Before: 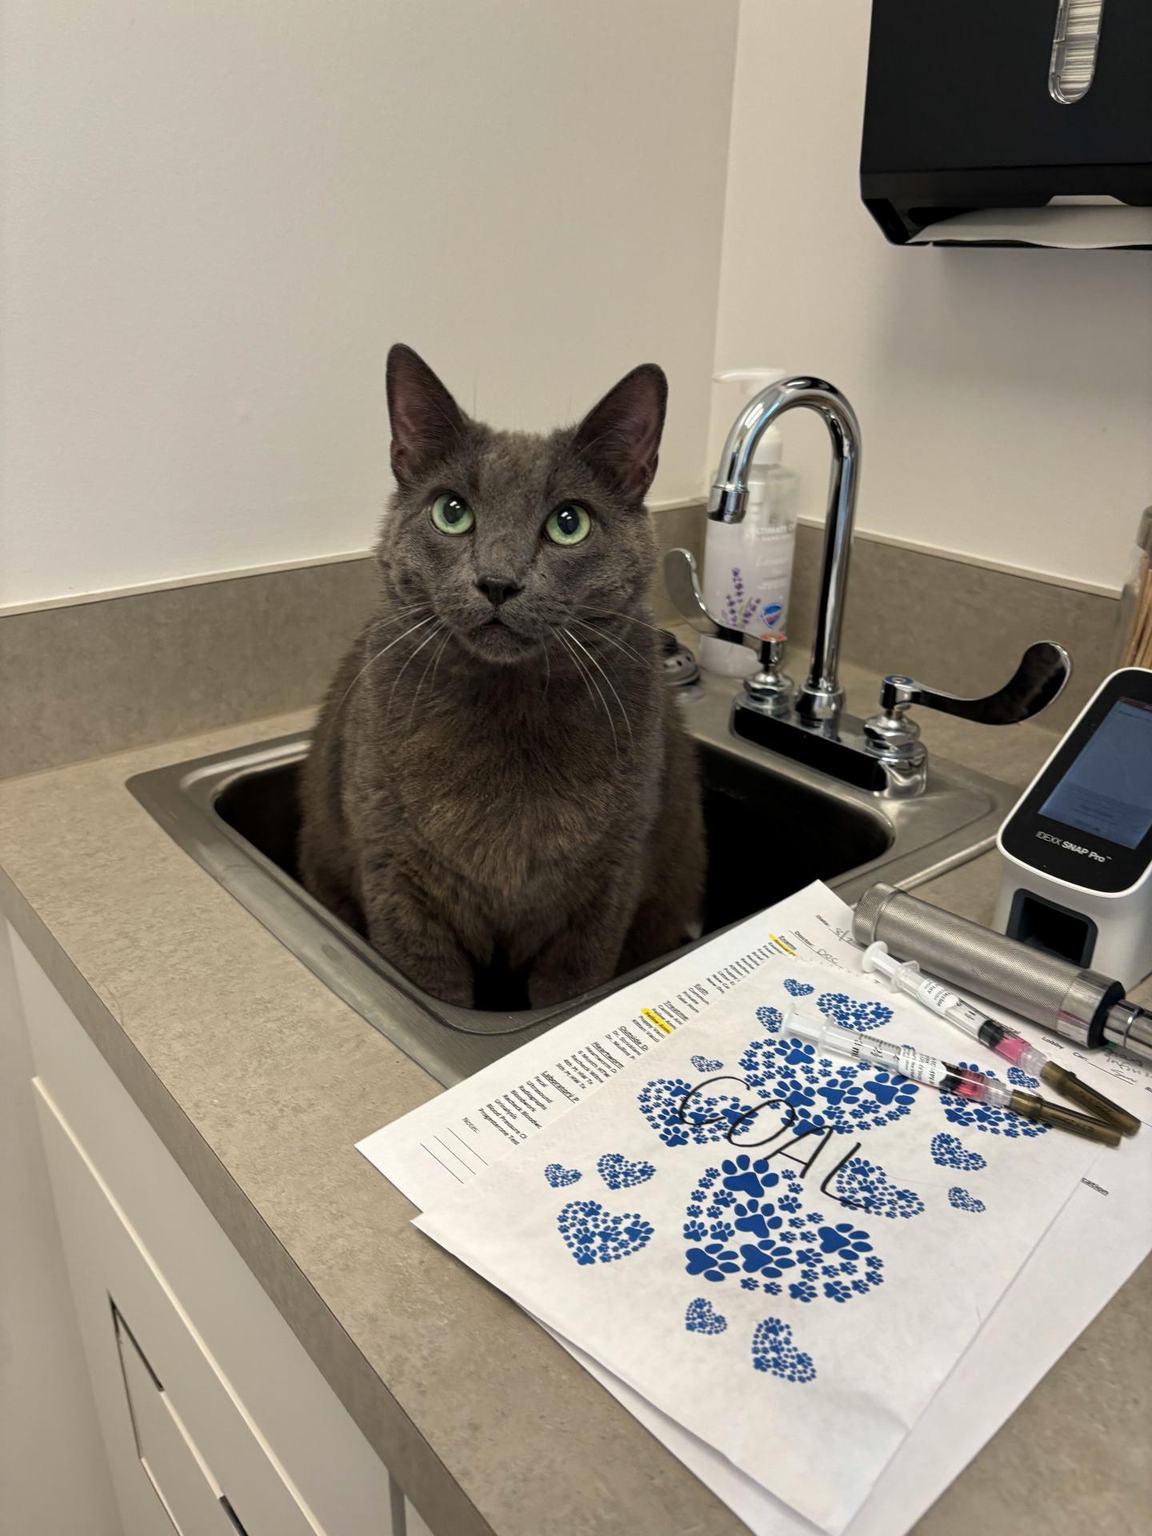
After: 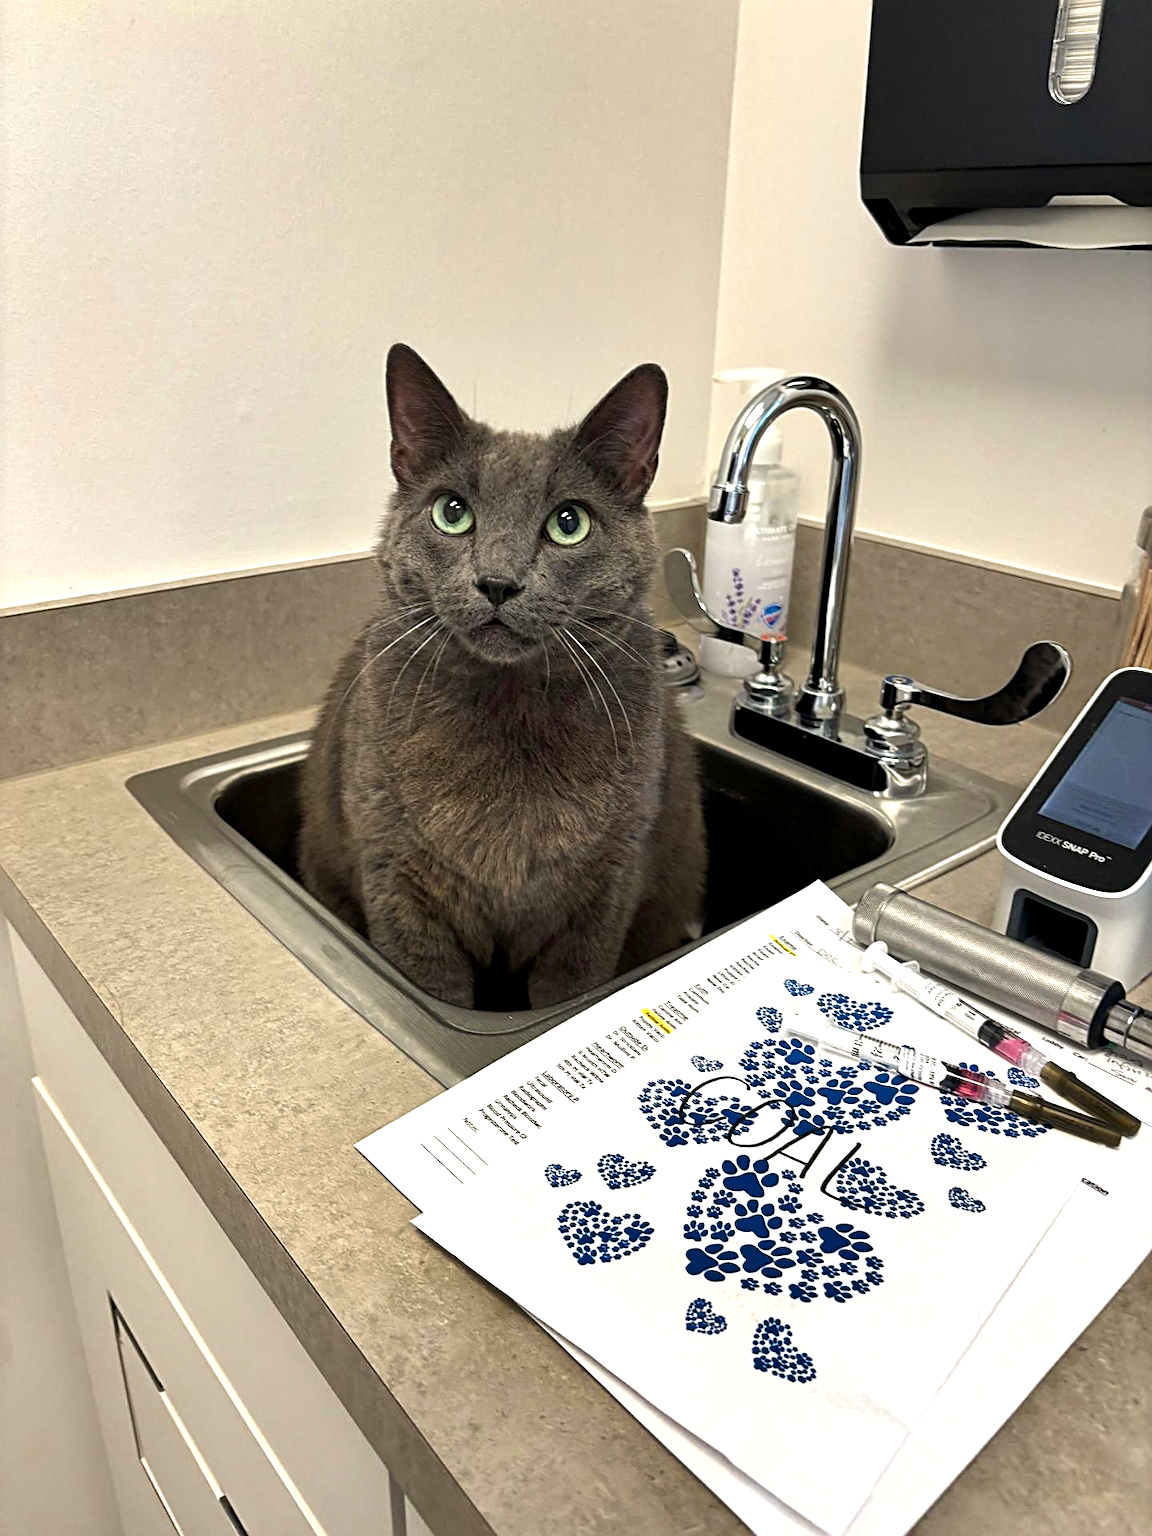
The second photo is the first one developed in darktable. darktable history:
exposure: exposure 0.732 EV, compensate highlight preservation false
sharpen: radius 2.753
shadows and highlights: radius 132.72, soften with gaussian
